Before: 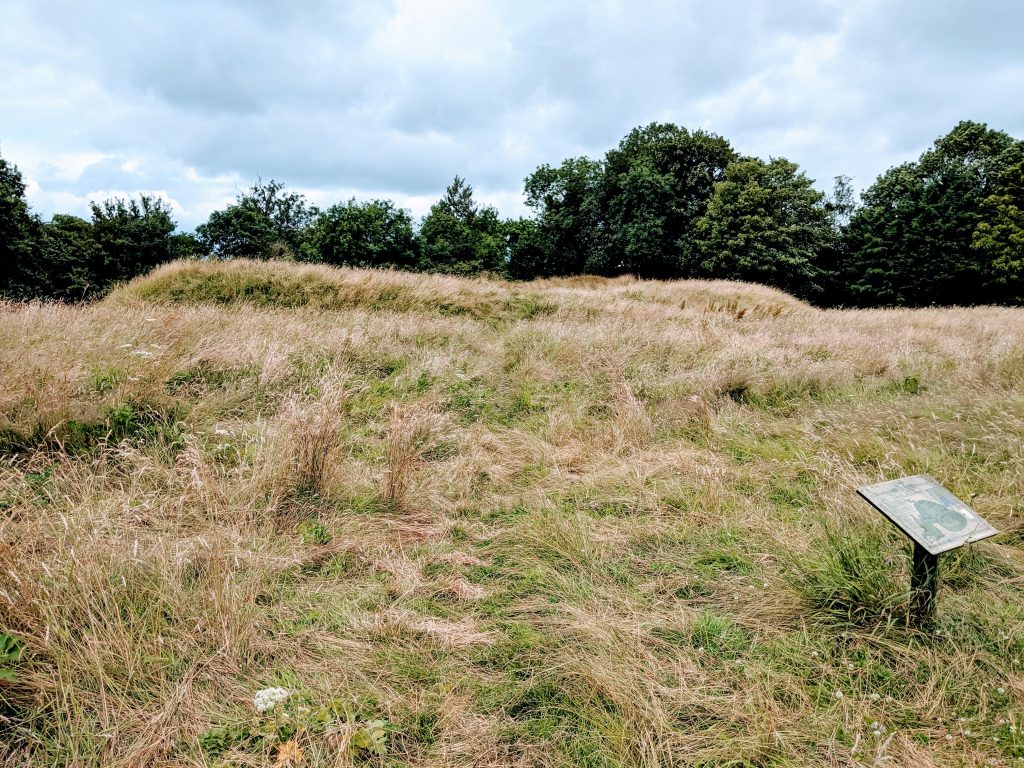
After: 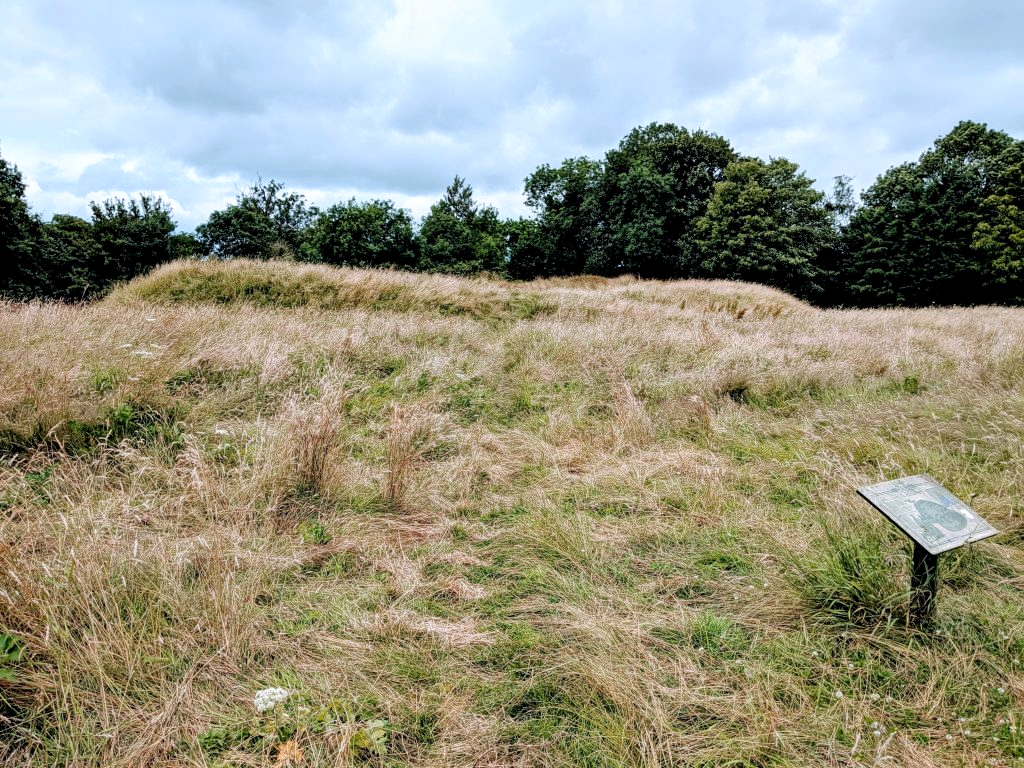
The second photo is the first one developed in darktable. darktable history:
white balance: red 0.983, blue 1.036
local contrast: highlights 100%, shadows 100%, detail 120%, midtone range 0.2
